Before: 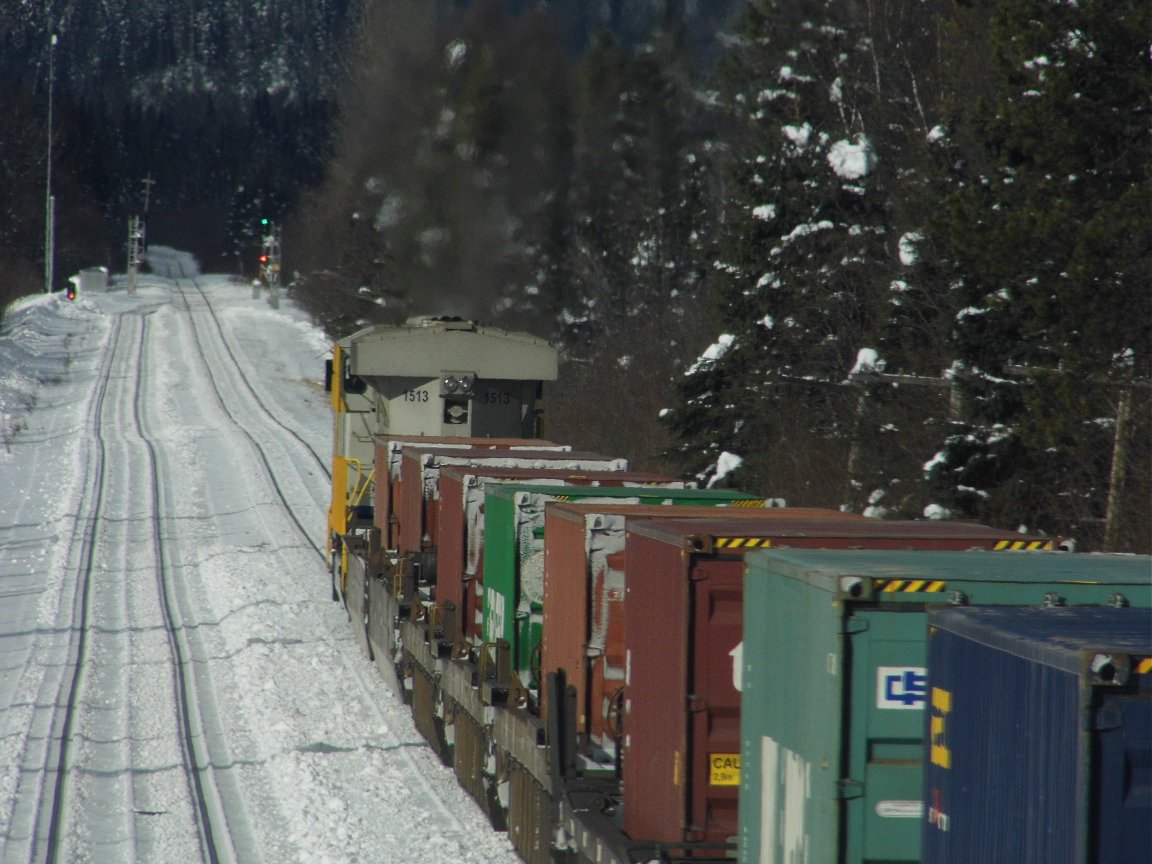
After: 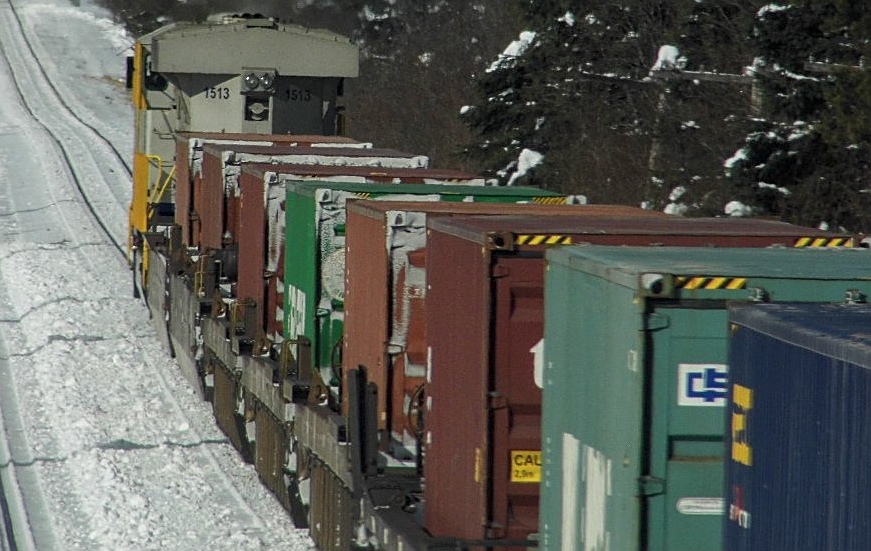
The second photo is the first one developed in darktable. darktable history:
local contrast: on, module defaults
crop and rotate: left 17.299%, top 35.115%, right 7.015%, bottom 1.024%
sharpen: on, module defaults
